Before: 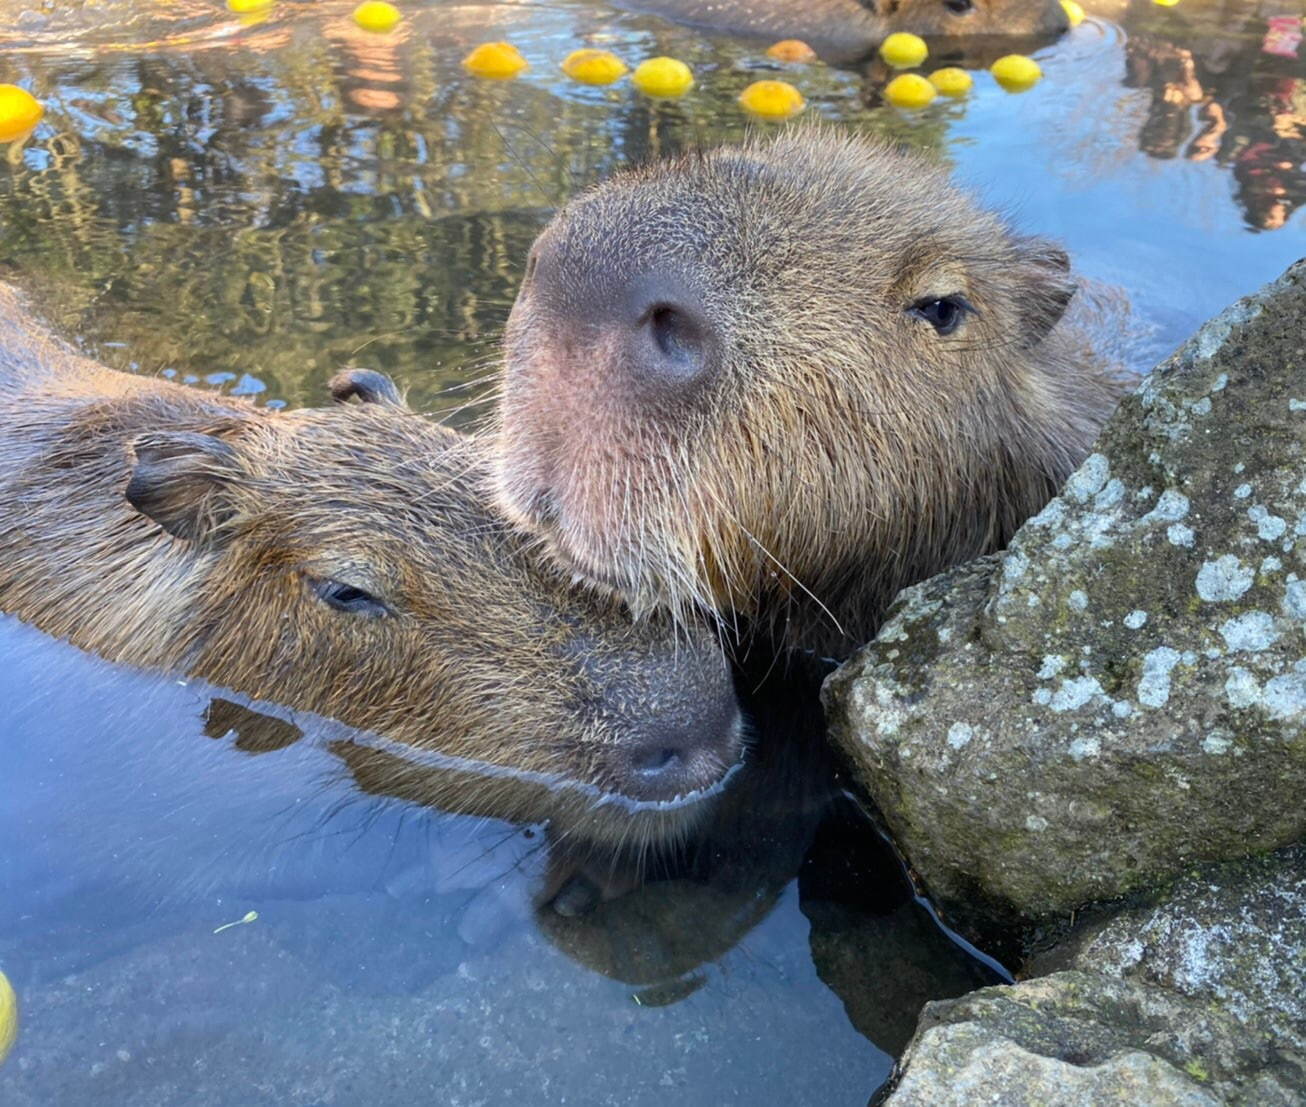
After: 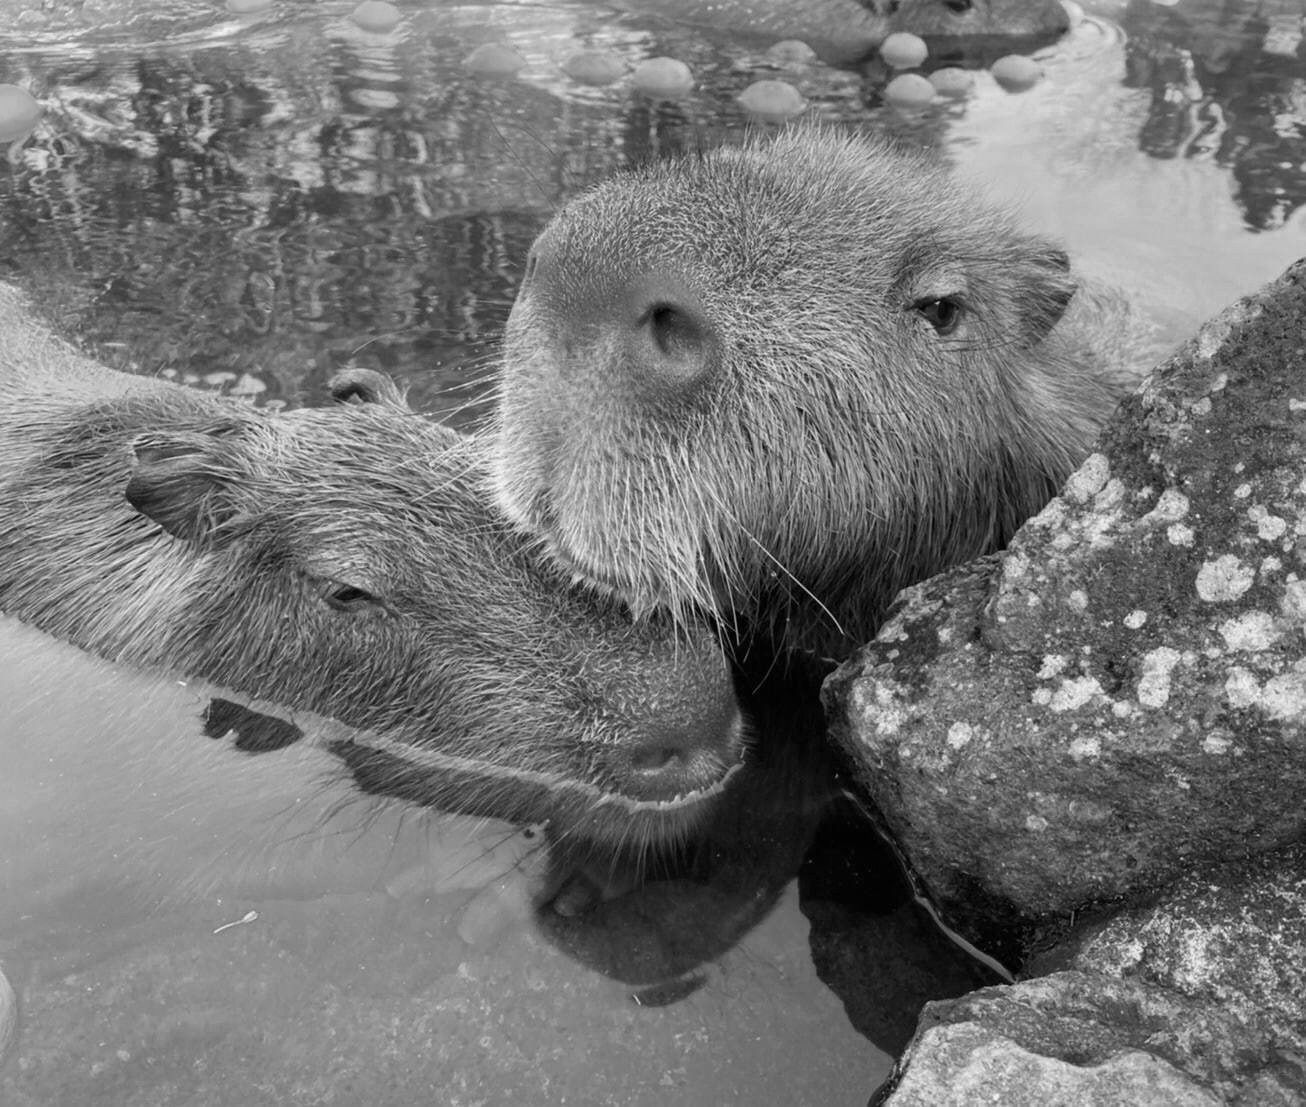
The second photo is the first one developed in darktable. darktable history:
tone equalizer: on, module defaults
color calibration: output gray [0.246, 0.254, 0.501, 0], gray › normalize channels true, illuminant same as pipeline (D50), adaptation XYZ, x 0.346, y 0.359, gamut compression 0
velvia: on, module defaults
